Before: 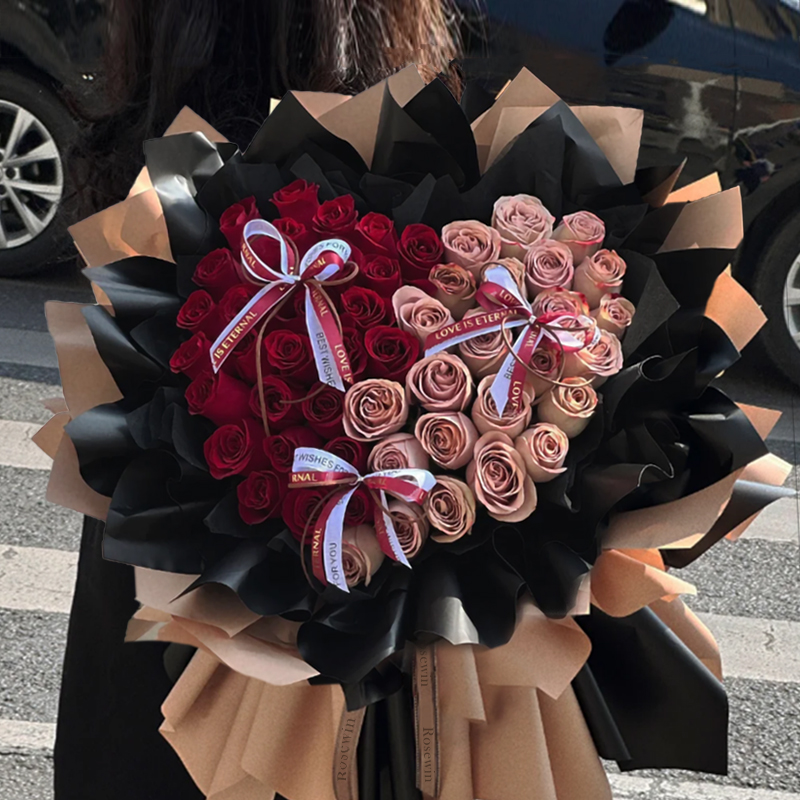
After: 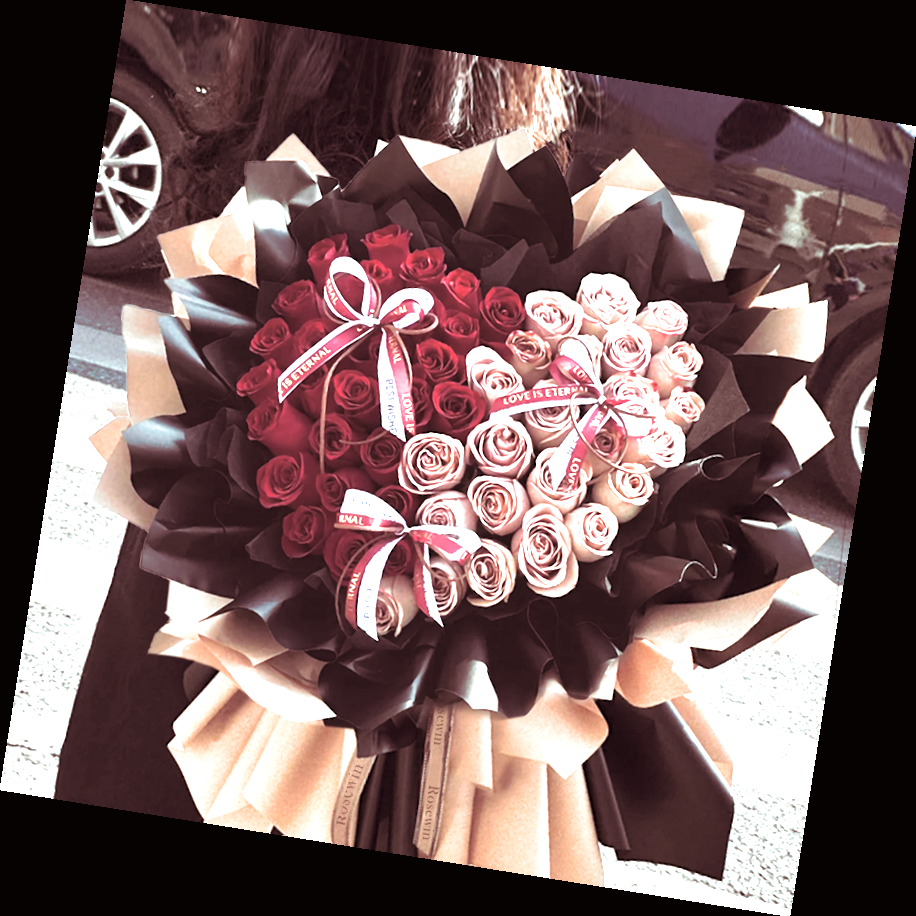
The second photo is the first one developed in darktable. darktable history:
rotate and perspective: rotation 9.12°, automatic cropping off
color correction: saturation 0.8
exposure: black level correction 0, exposure 2.088 EV, compensate exposure bias true, compensate highlight preservation false
split-toning: highlights › hue 180°
